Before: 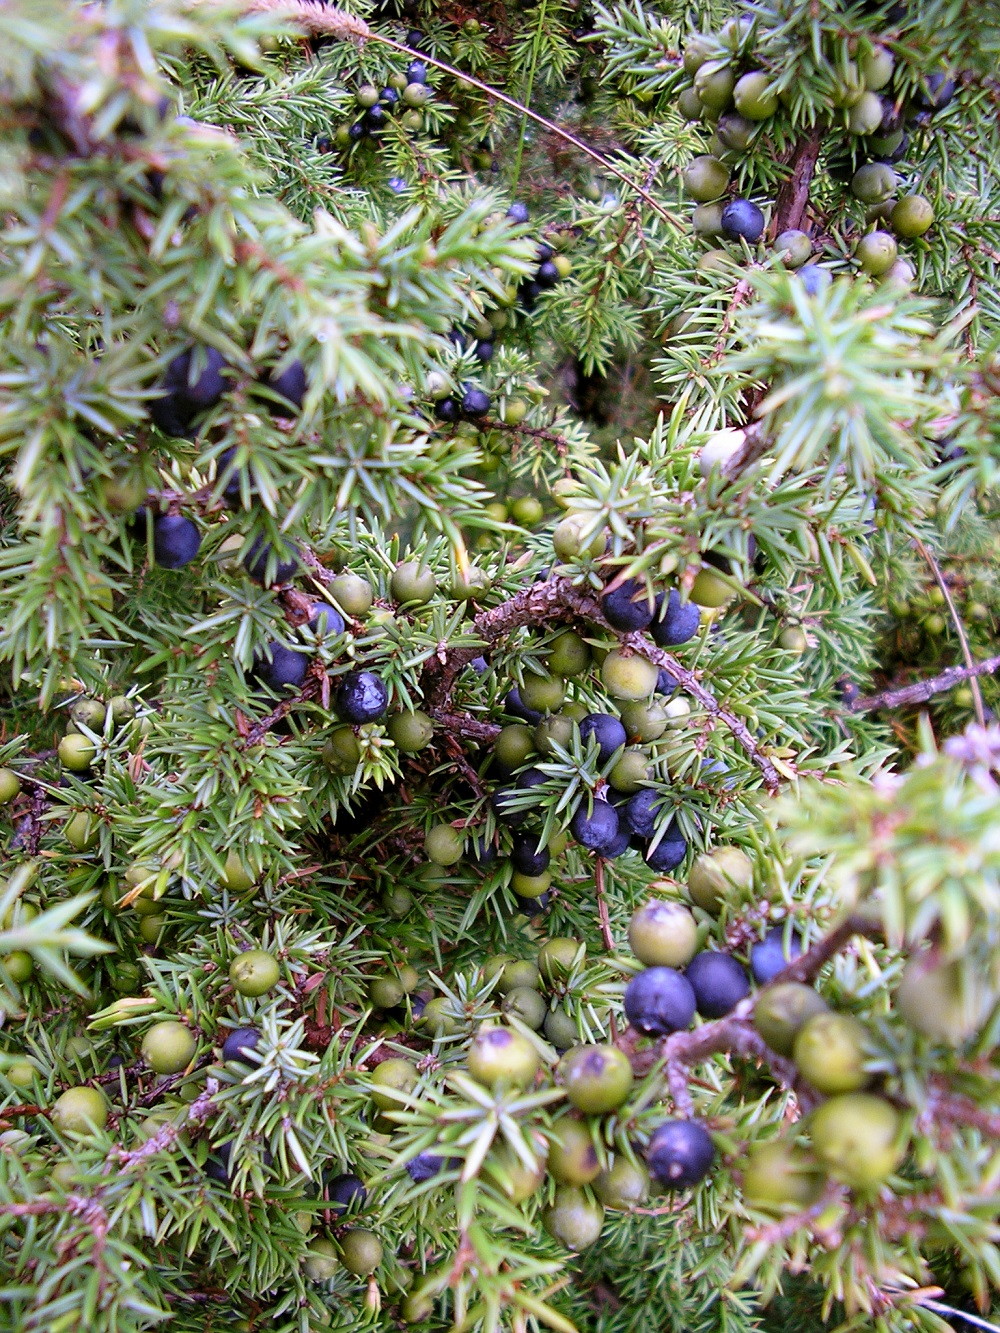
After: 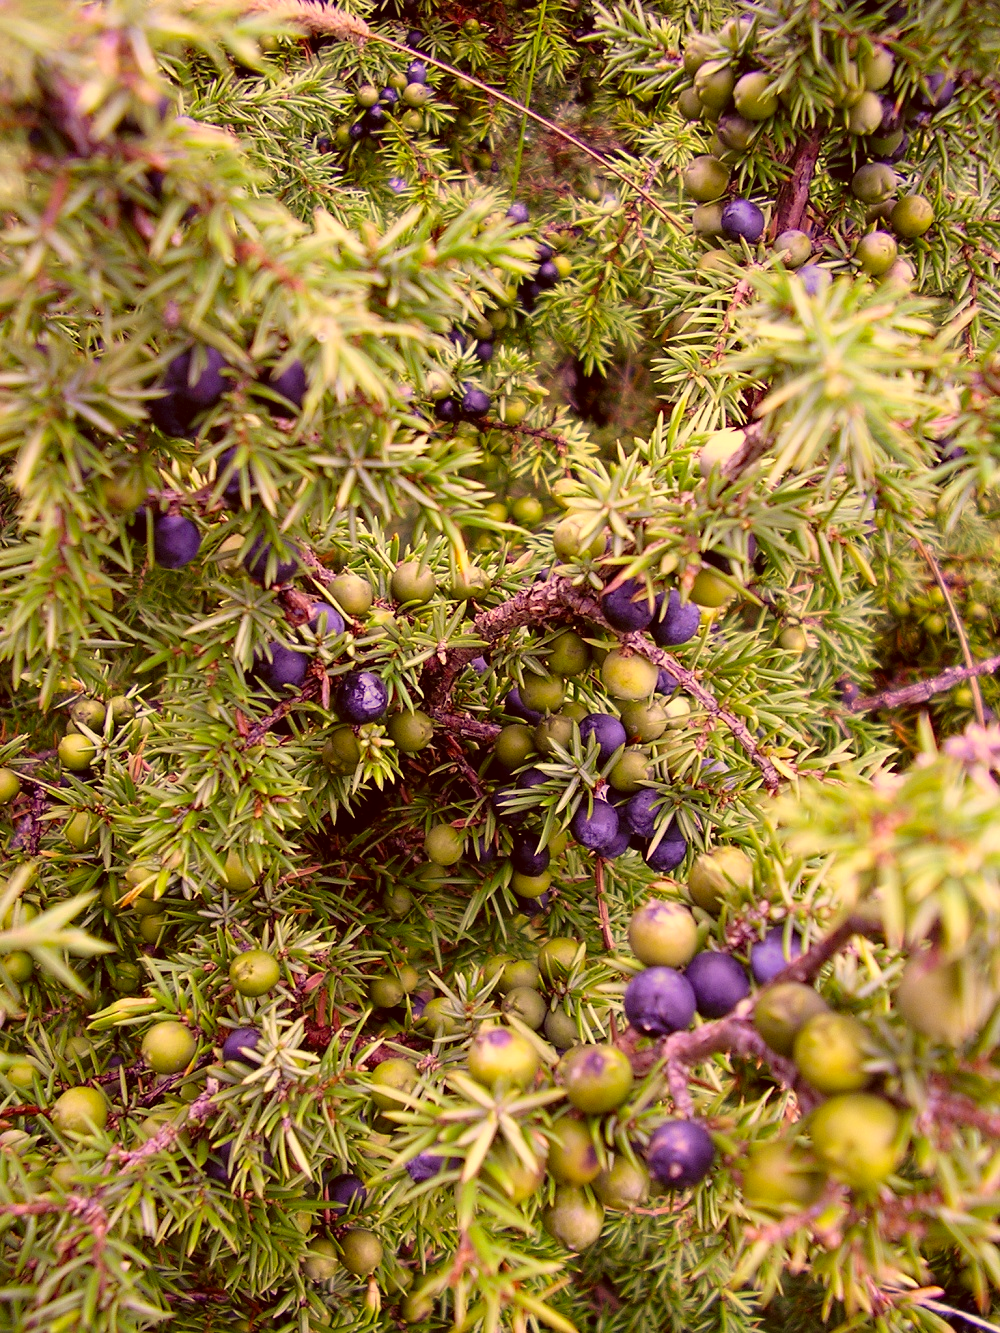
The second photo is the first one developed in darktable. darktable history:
color correction: highlights a* 9.73, highlights b* 39.21, shadows a* 14.91, shadows b* 3.6
